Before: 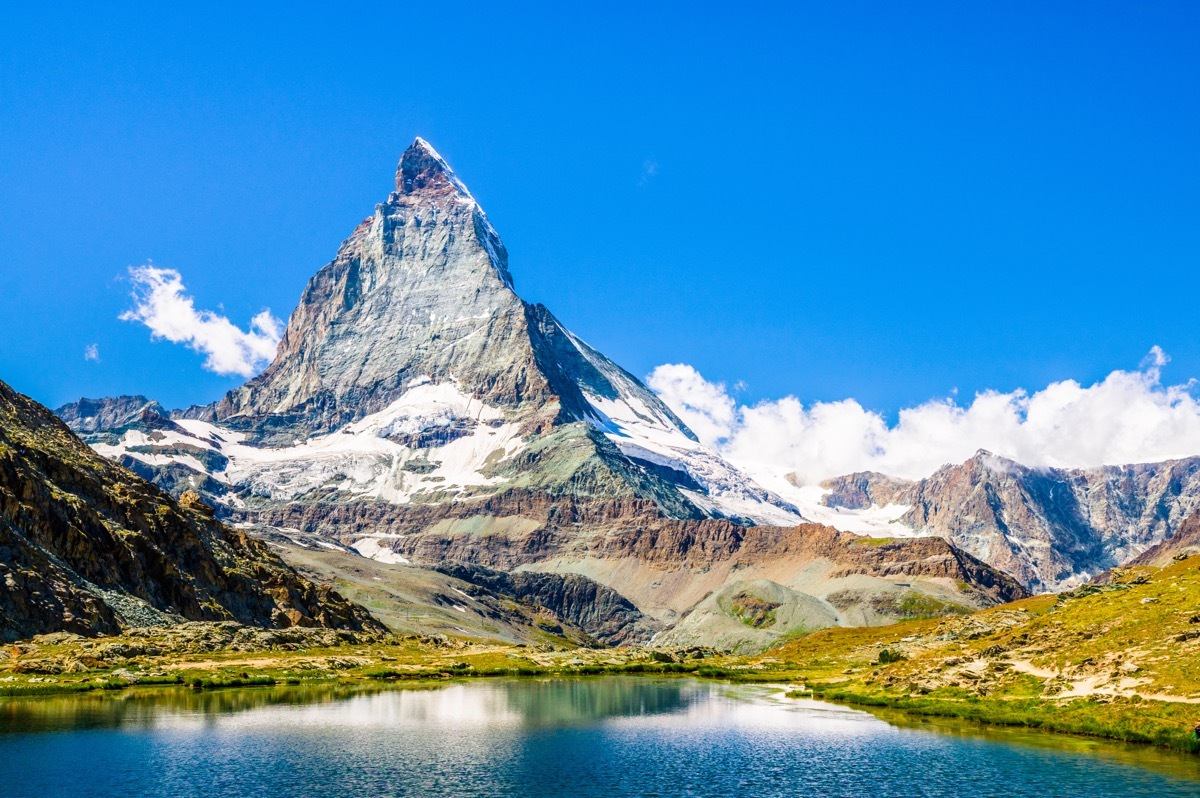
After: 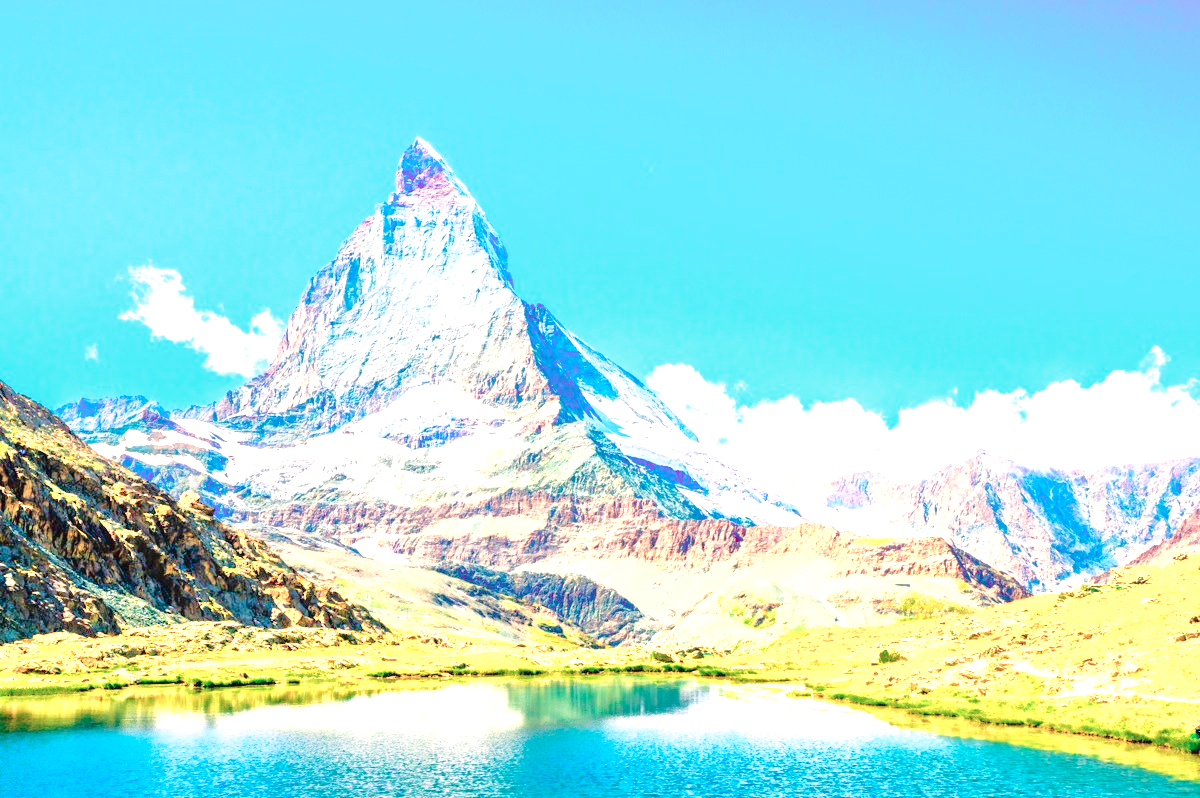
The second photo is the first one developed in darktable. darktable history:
velvia: strength 17%
color balance rgb: linear chroma grading › global chroma 15%, perceptual saturation grading › global saturation 30%
exposure: black level correction 0, exposure 1 EV, compensate exposure bias true, compensate highlight preservation false
color contrast: blue-yellow contrast 0.7
levels: levels [0, 0.397, 0.955]
tone equalizer: -7 EV 0.15 EV, -6 EV 0.6 EV, -5 EV 1.15 EV, -4 EV 1.33 EV, -3 EV 1.15 EV, -2 EV 0.6 EV, -1 EV 0.15 EV, mask exposure compensation -0.5 EV
white balance: emerald 1
color zones: curves: ch0 [(0.018, 0.548) (0.224, 0.64) (0.425, 0.447) (0.675, 0.575) (0.732, 0.579)]; ch1 [(0.066, 0.487) (0.25, 0.5) (0.404, 0.43) (0.75, 0.421) (0.956, 0.421)]; ch2 [(0.044, 0.561) (0.215, 0.465) (0.399, 0.544) (0.465, 0.548) (0.614, 0.447) (0.724, 0.43) (0.882, 0.623) (0.956, 0.632)]
